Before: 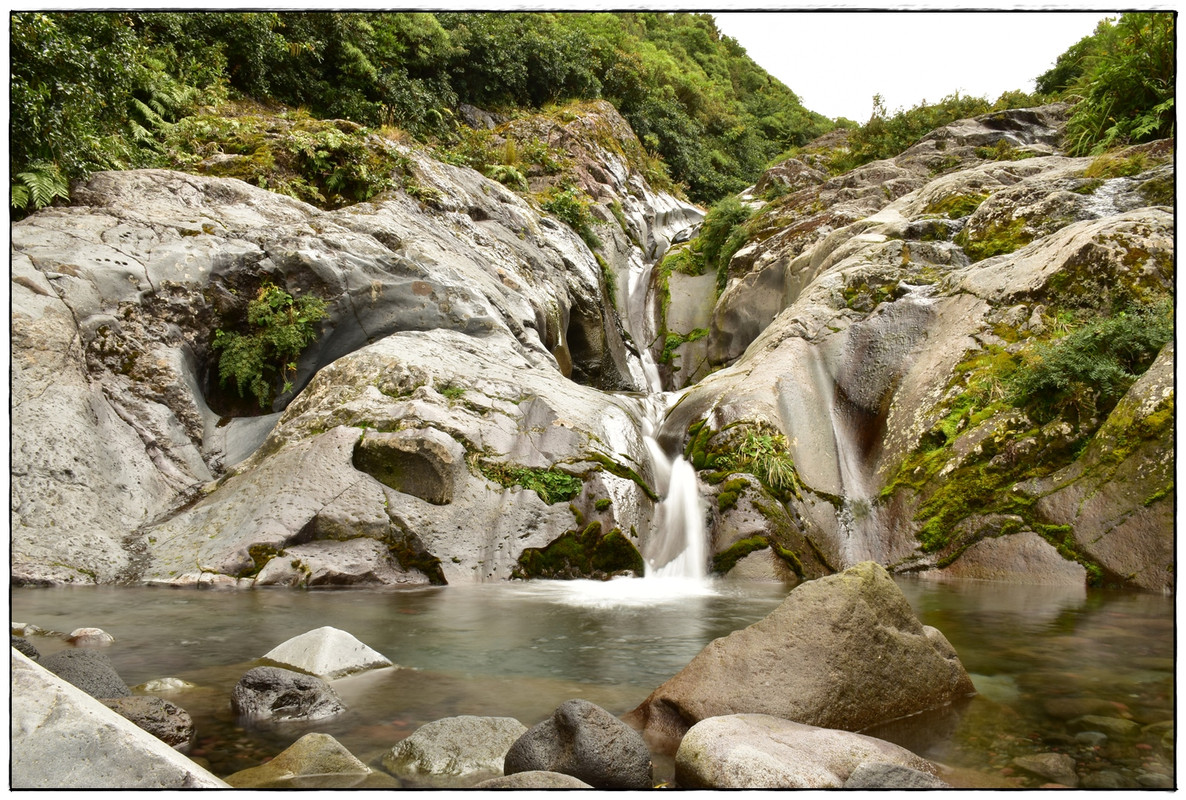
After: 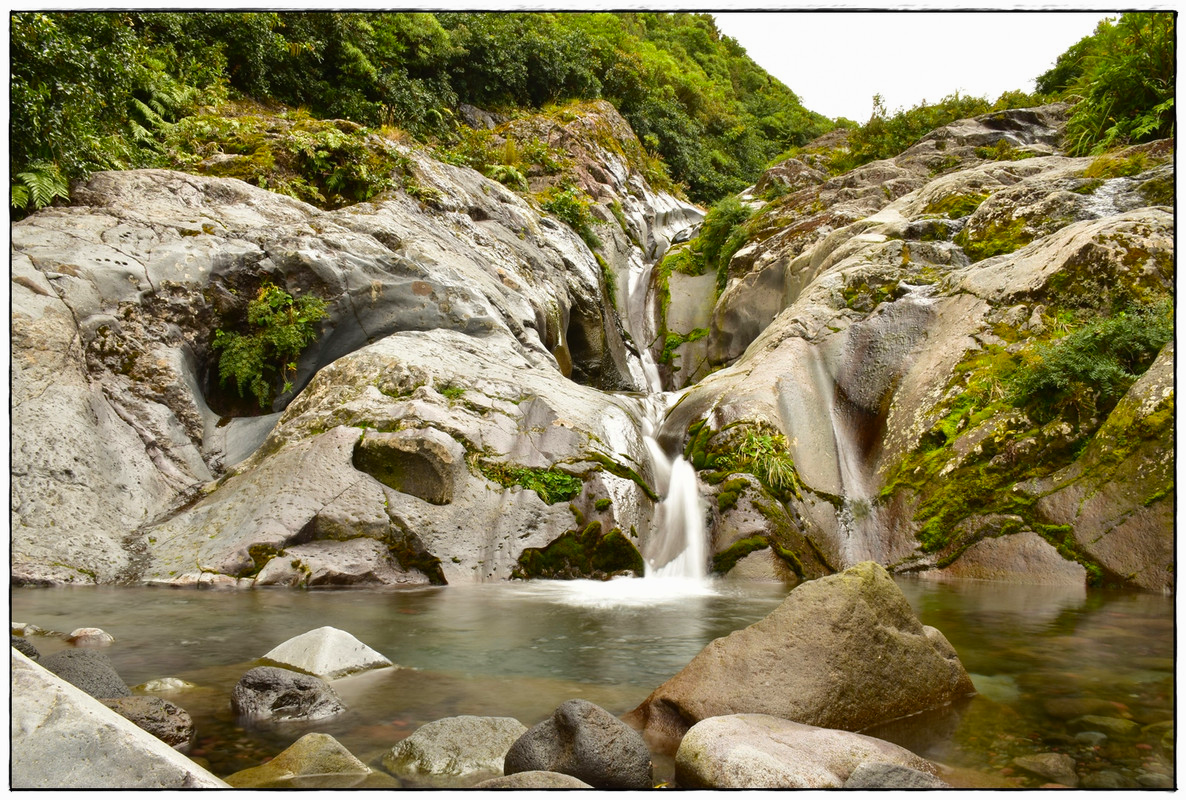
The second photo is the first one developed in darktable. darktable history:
contrast brightness saturation: contrast -0.017, brightness -0.006, saturation 0.042
color balance rgb: linear chroma grading › global chroma 14.842%, perceptual saturation grading › global saturation 0.24%, global vibrance 9.191%
